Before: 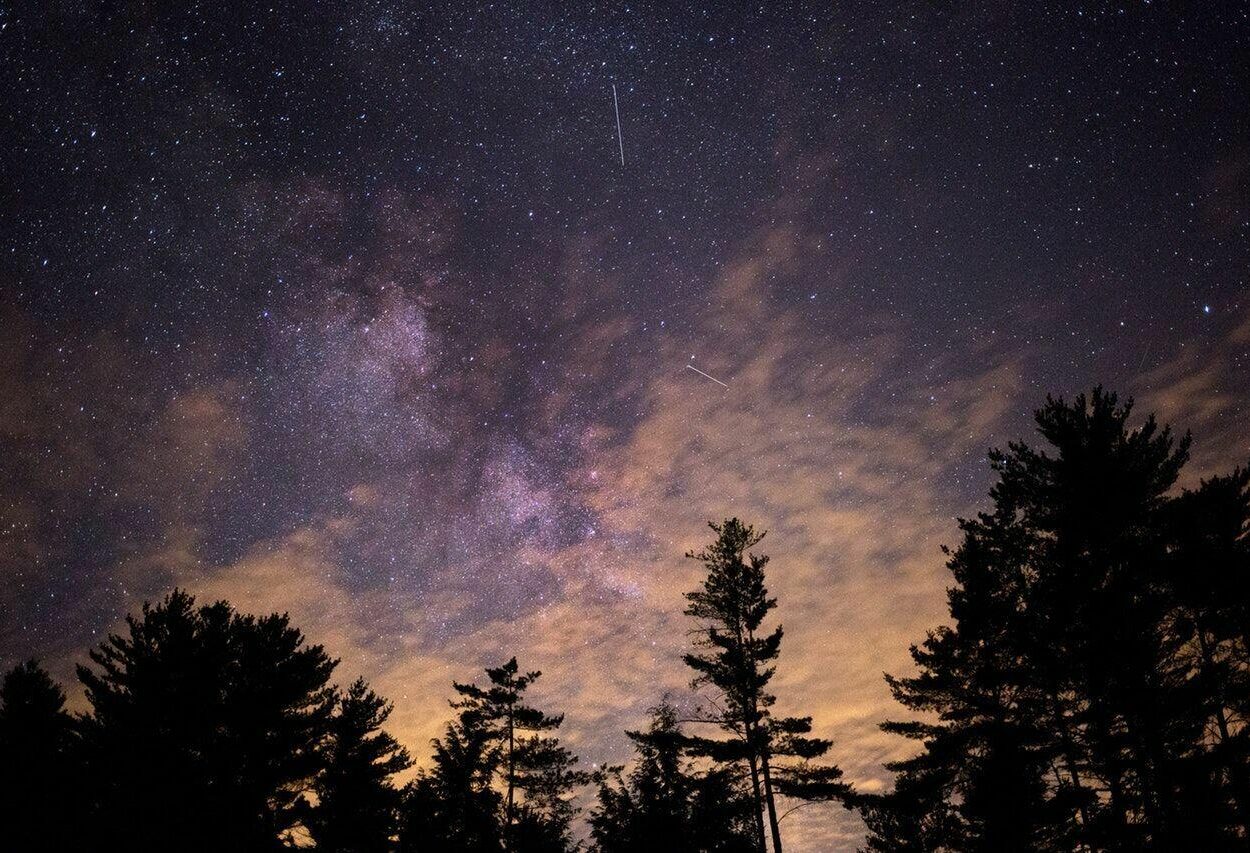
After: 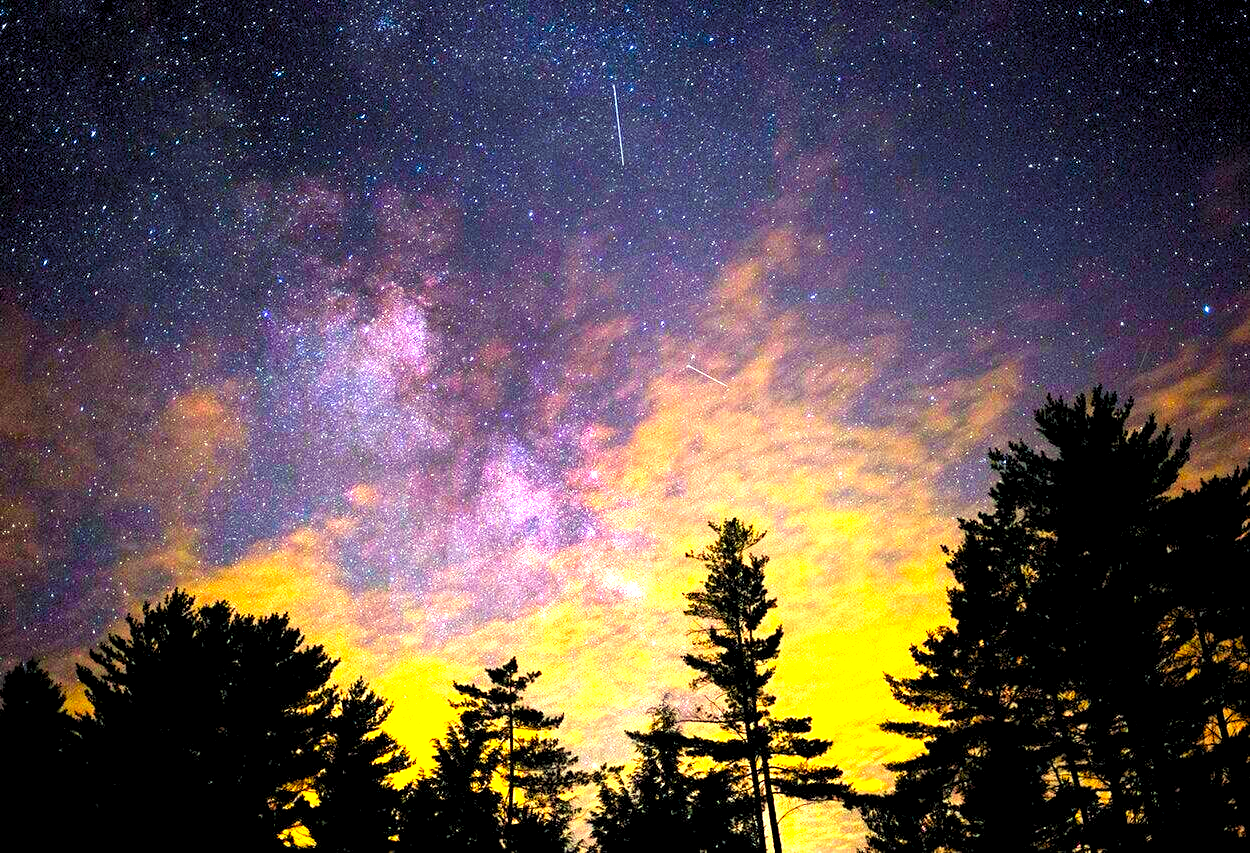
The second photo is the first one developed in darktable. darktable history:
exposure: black level correction 0, exposure 1.199 EV, compensate highlight preservation false
levels: levels [0.055, 0.477, 0.9]
color balance rgb: shadows lift › chroma 2.038%, shadows lift › hue 248.57°, global offset › luminance -0.48%, perceptual saturation grading › global saturation 25.171%, perceptual brilliance grading › global brilliance 12.24%, global vibrance 20%
contrast brightness saturation: contrast 0.006, saturation -0.052
color correction: highlights a* -10.94, highlights b* 9.93, saturation 1.71
